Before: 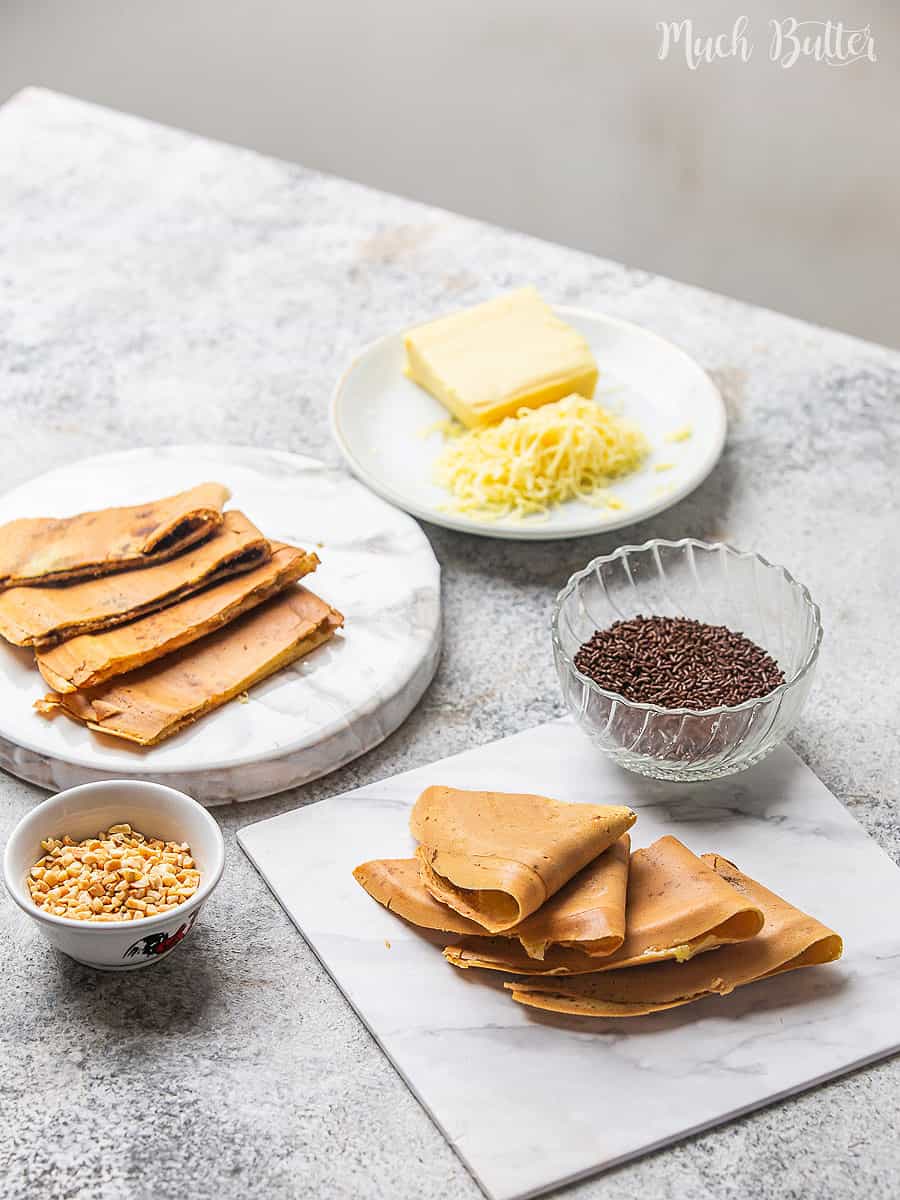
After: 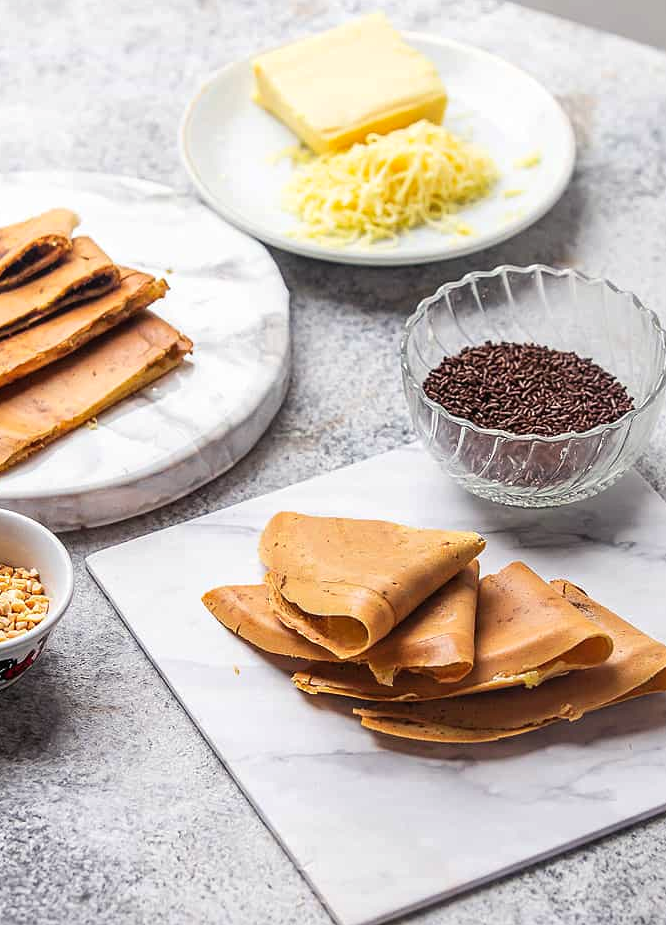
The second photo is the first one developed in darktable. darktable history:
crop: left 16.871%, top 22.857%, right 9.116%
color balance: gamma [0.9, 0.988, 0.975, 1.025], gain [1.05, 1, 1, 1]
